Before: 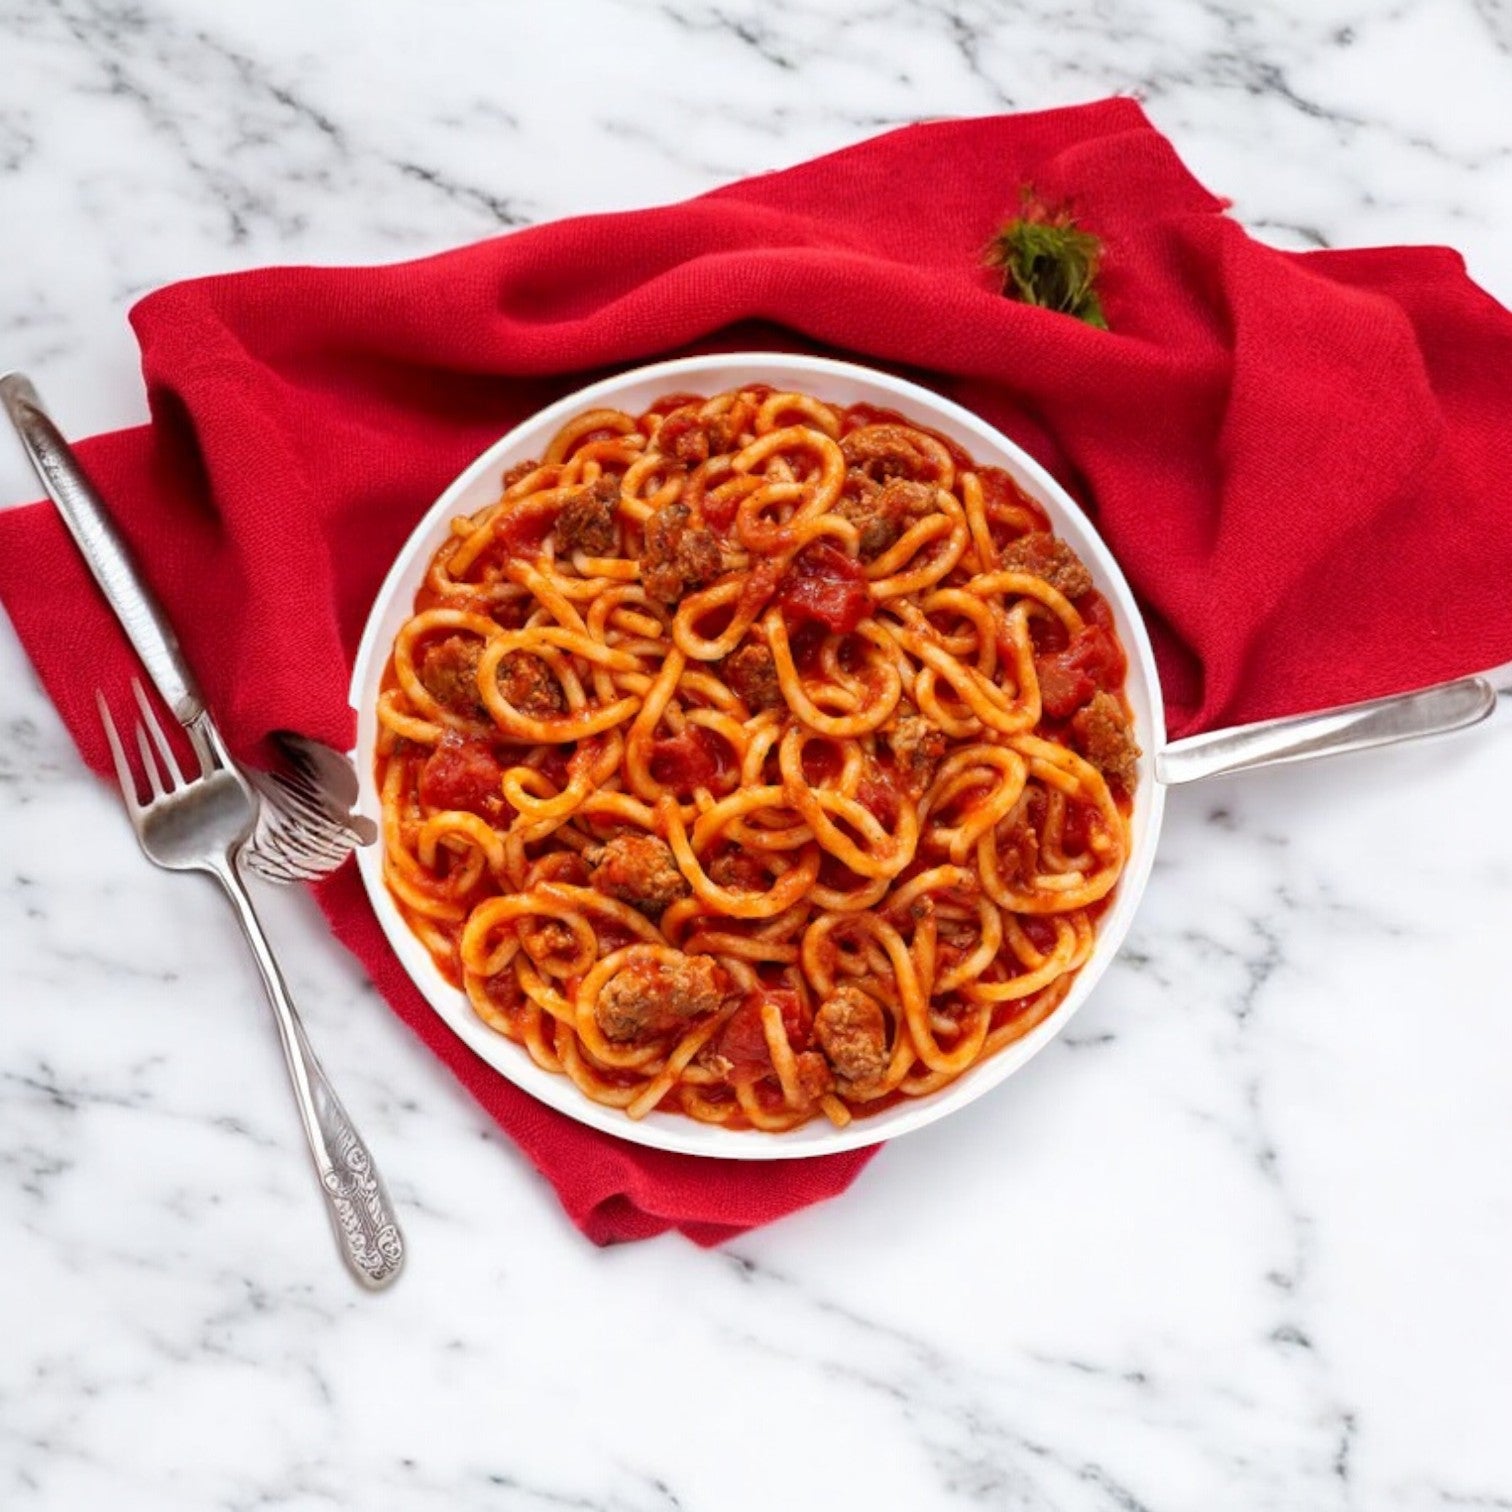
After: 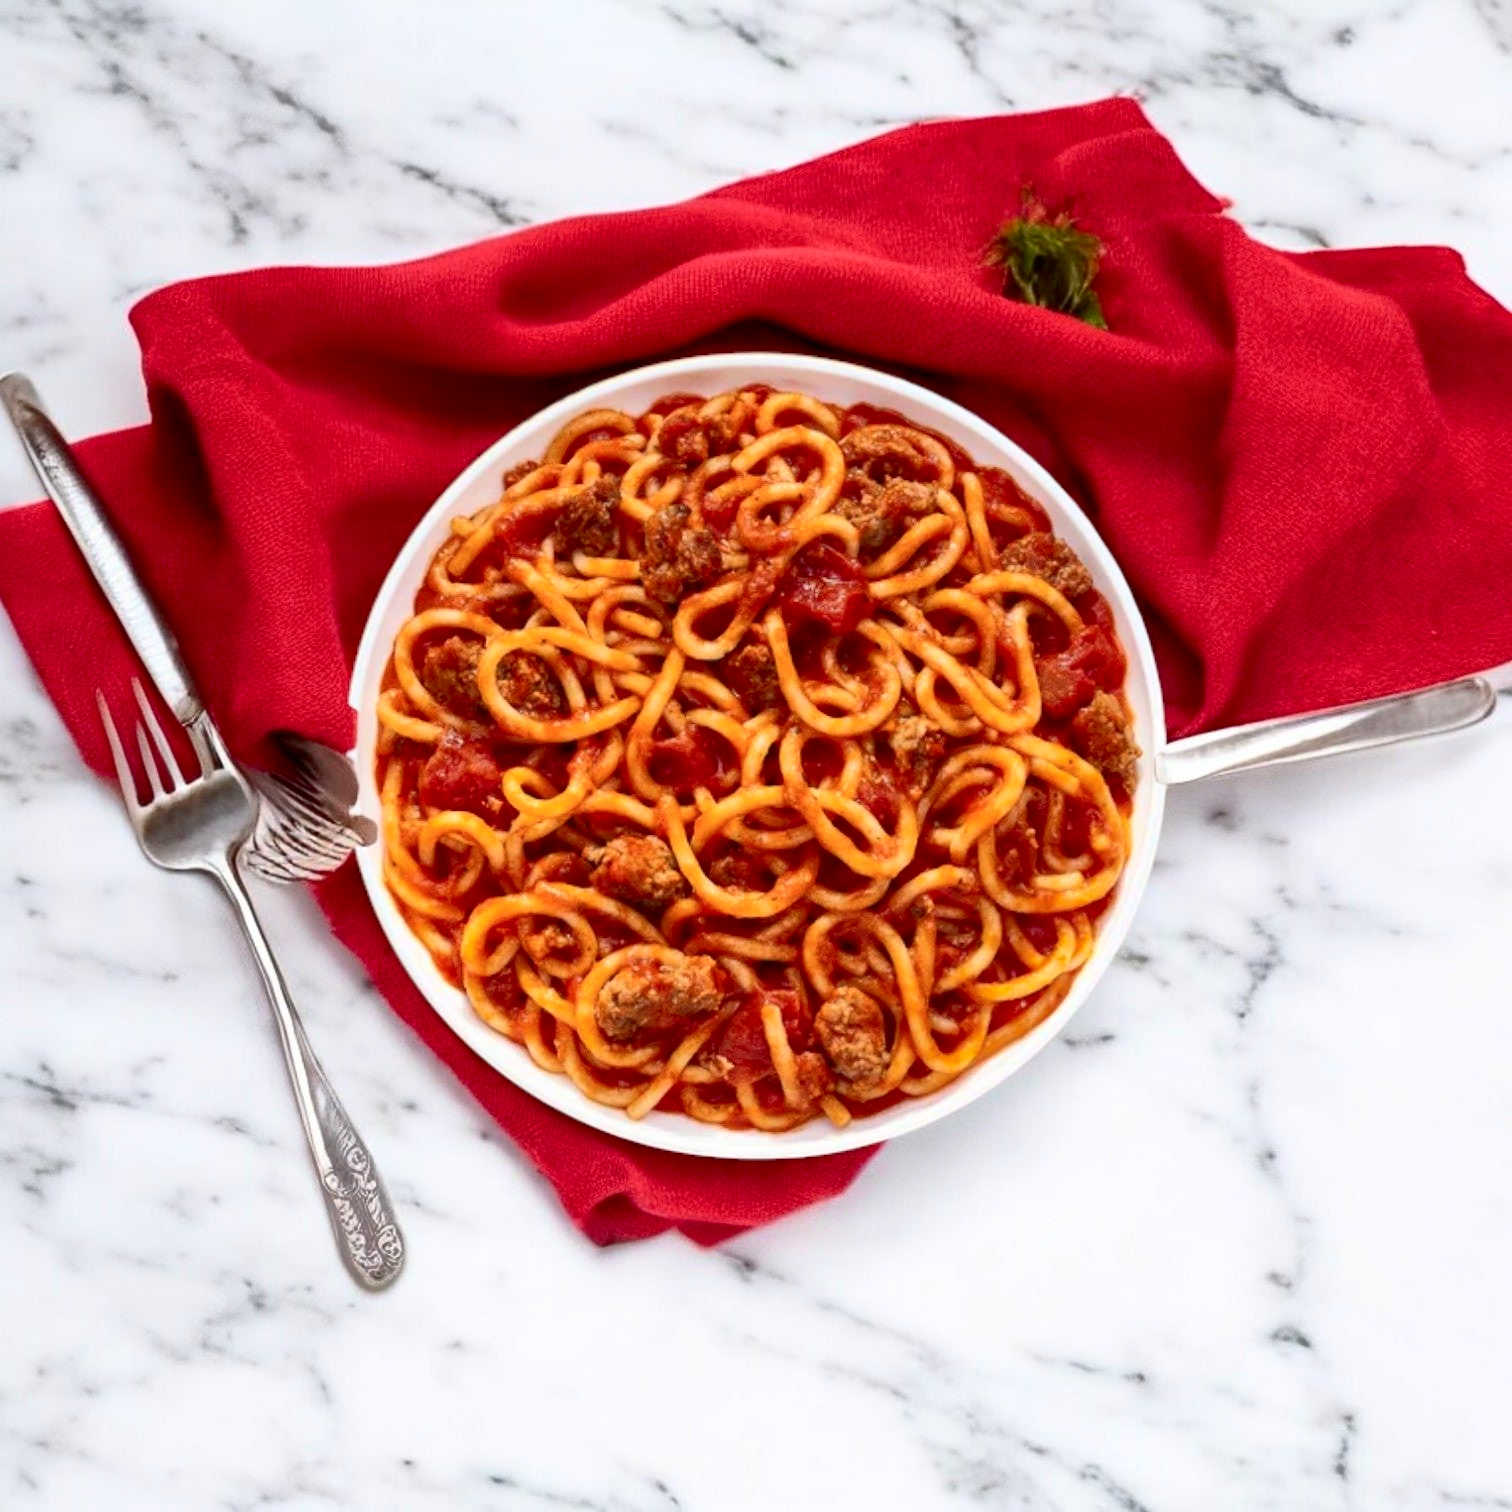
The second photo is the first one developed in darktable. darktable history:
shadows and highlights: on, module defaults
contrast brightness saturation: contrast 0.28
